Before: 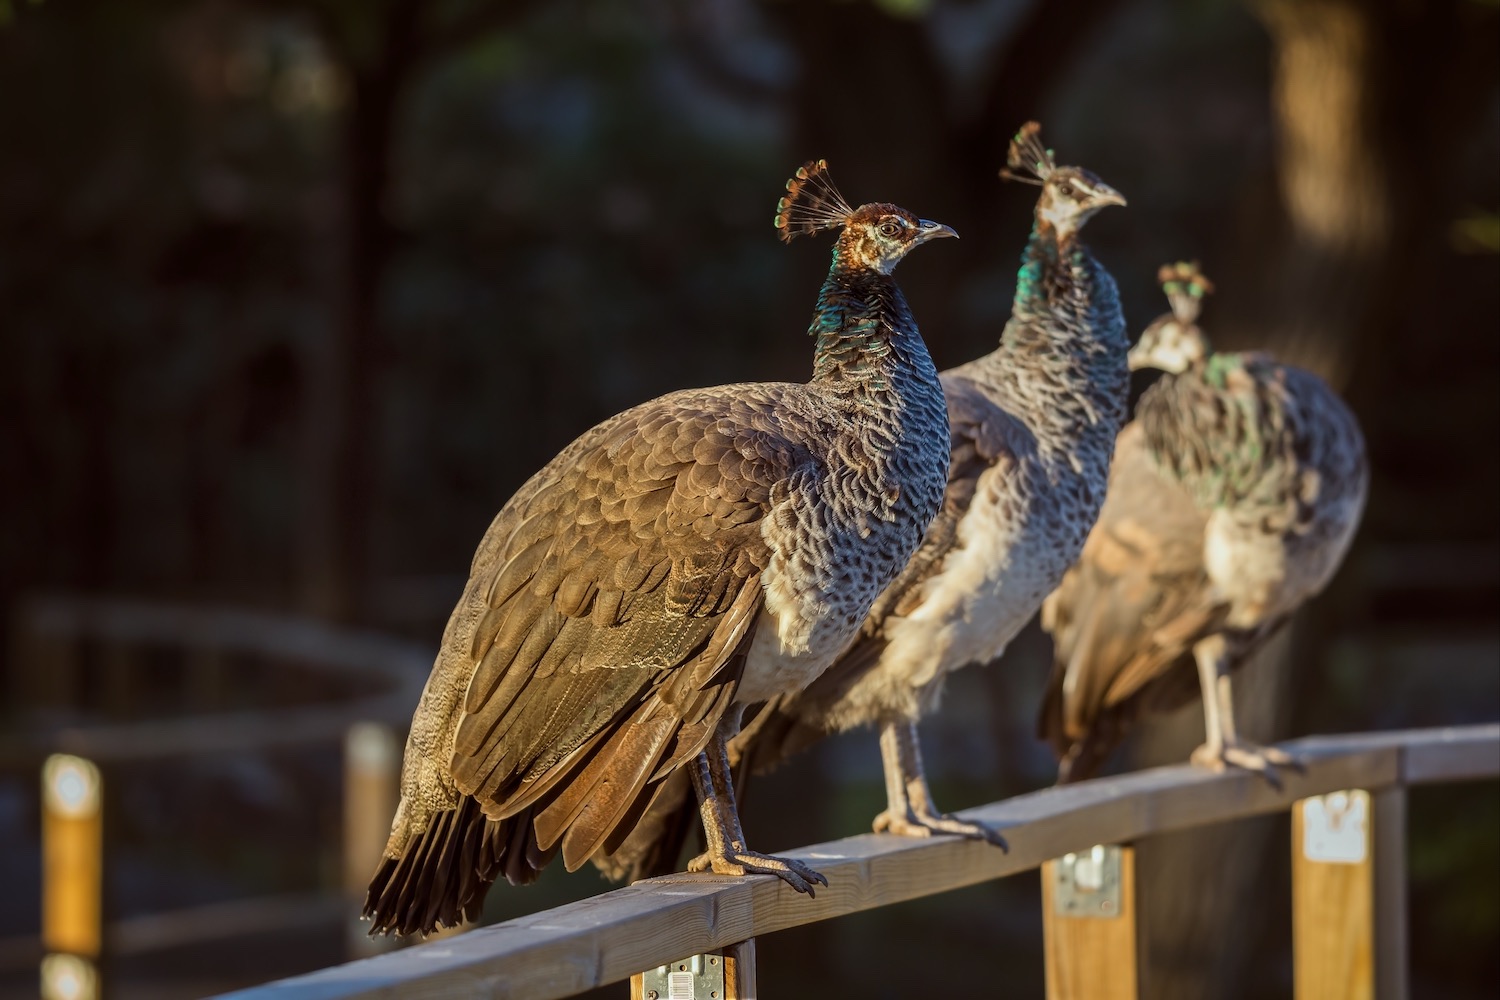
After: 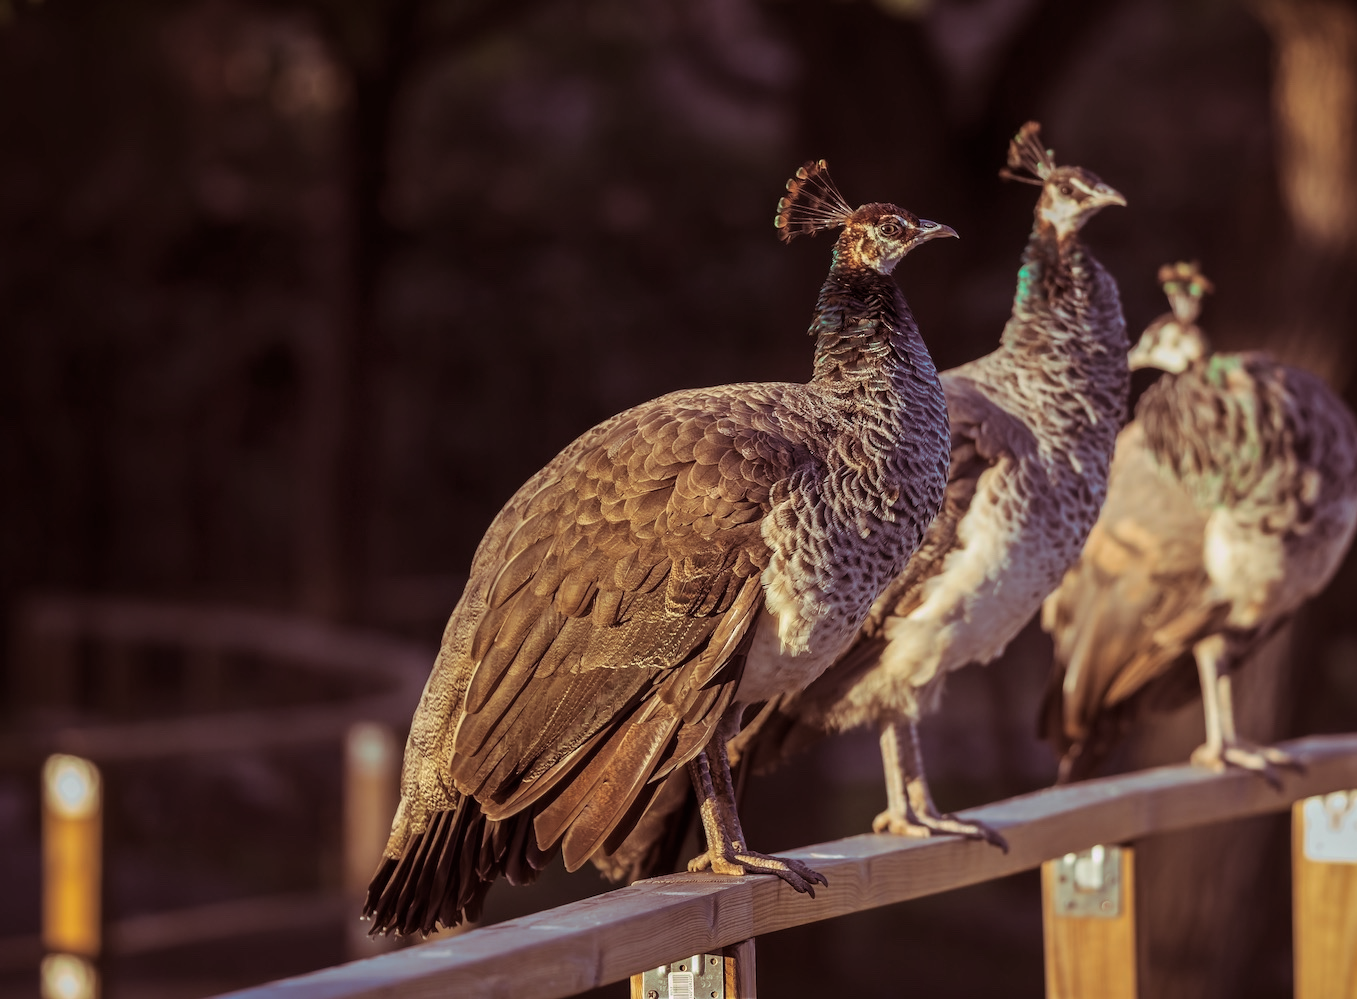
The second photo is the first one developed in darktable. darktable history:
crop: right 9.509%, bottom 0.031%
split-toning: highlights › hue 298.8°, highlights › saturation 0.73, compress 41.76%
